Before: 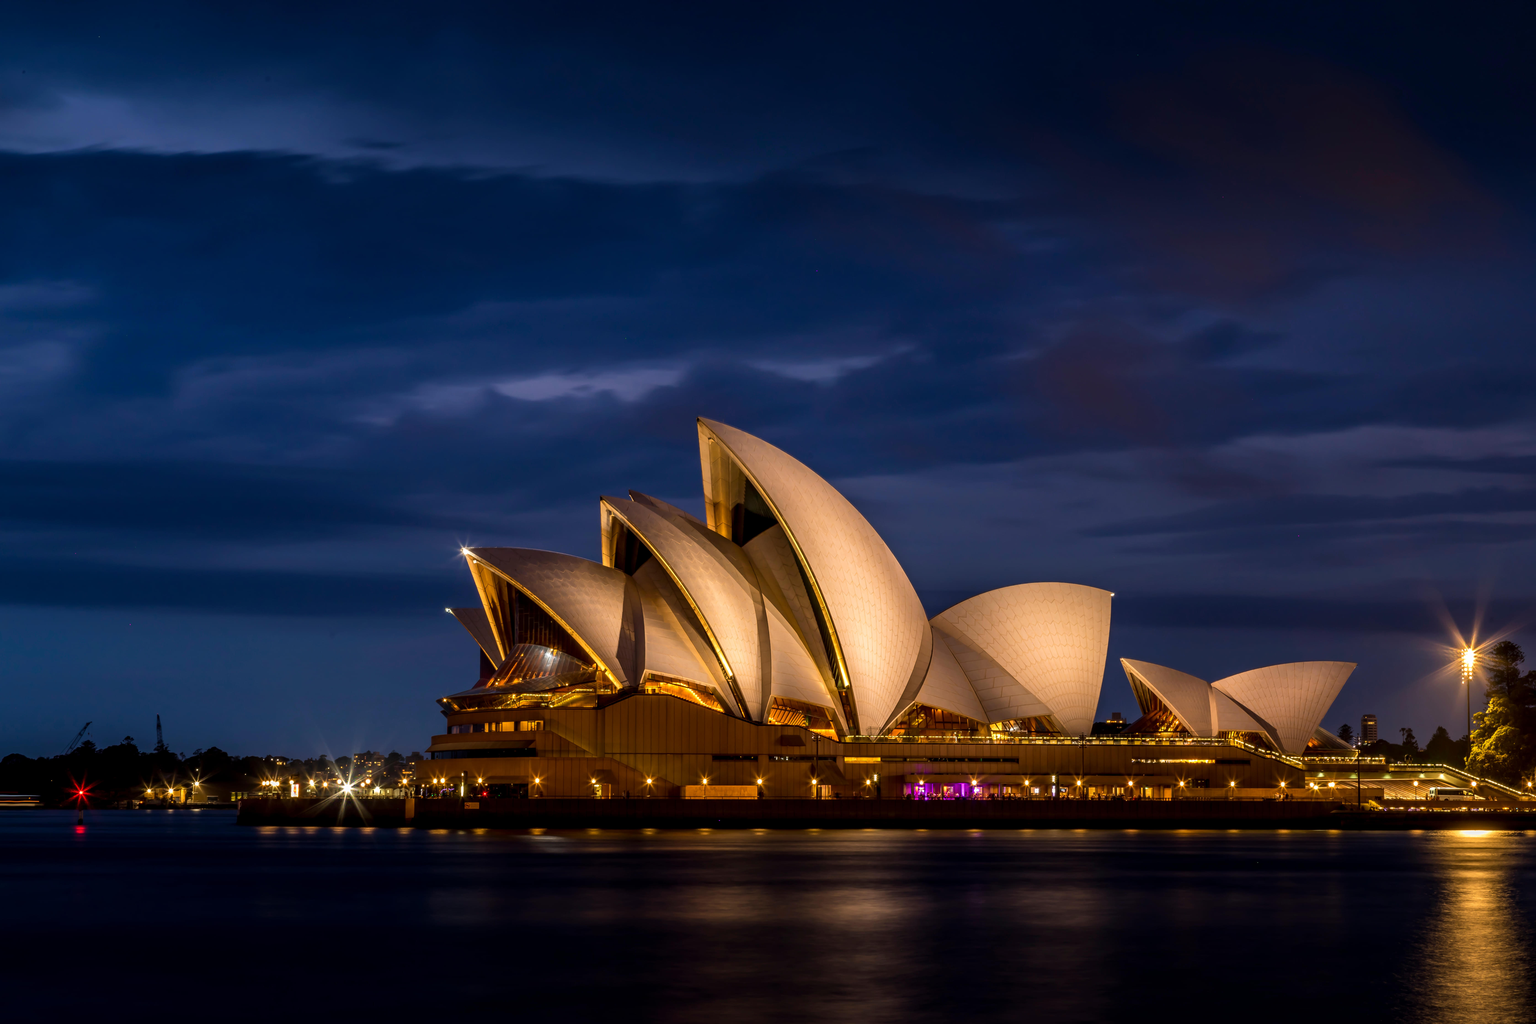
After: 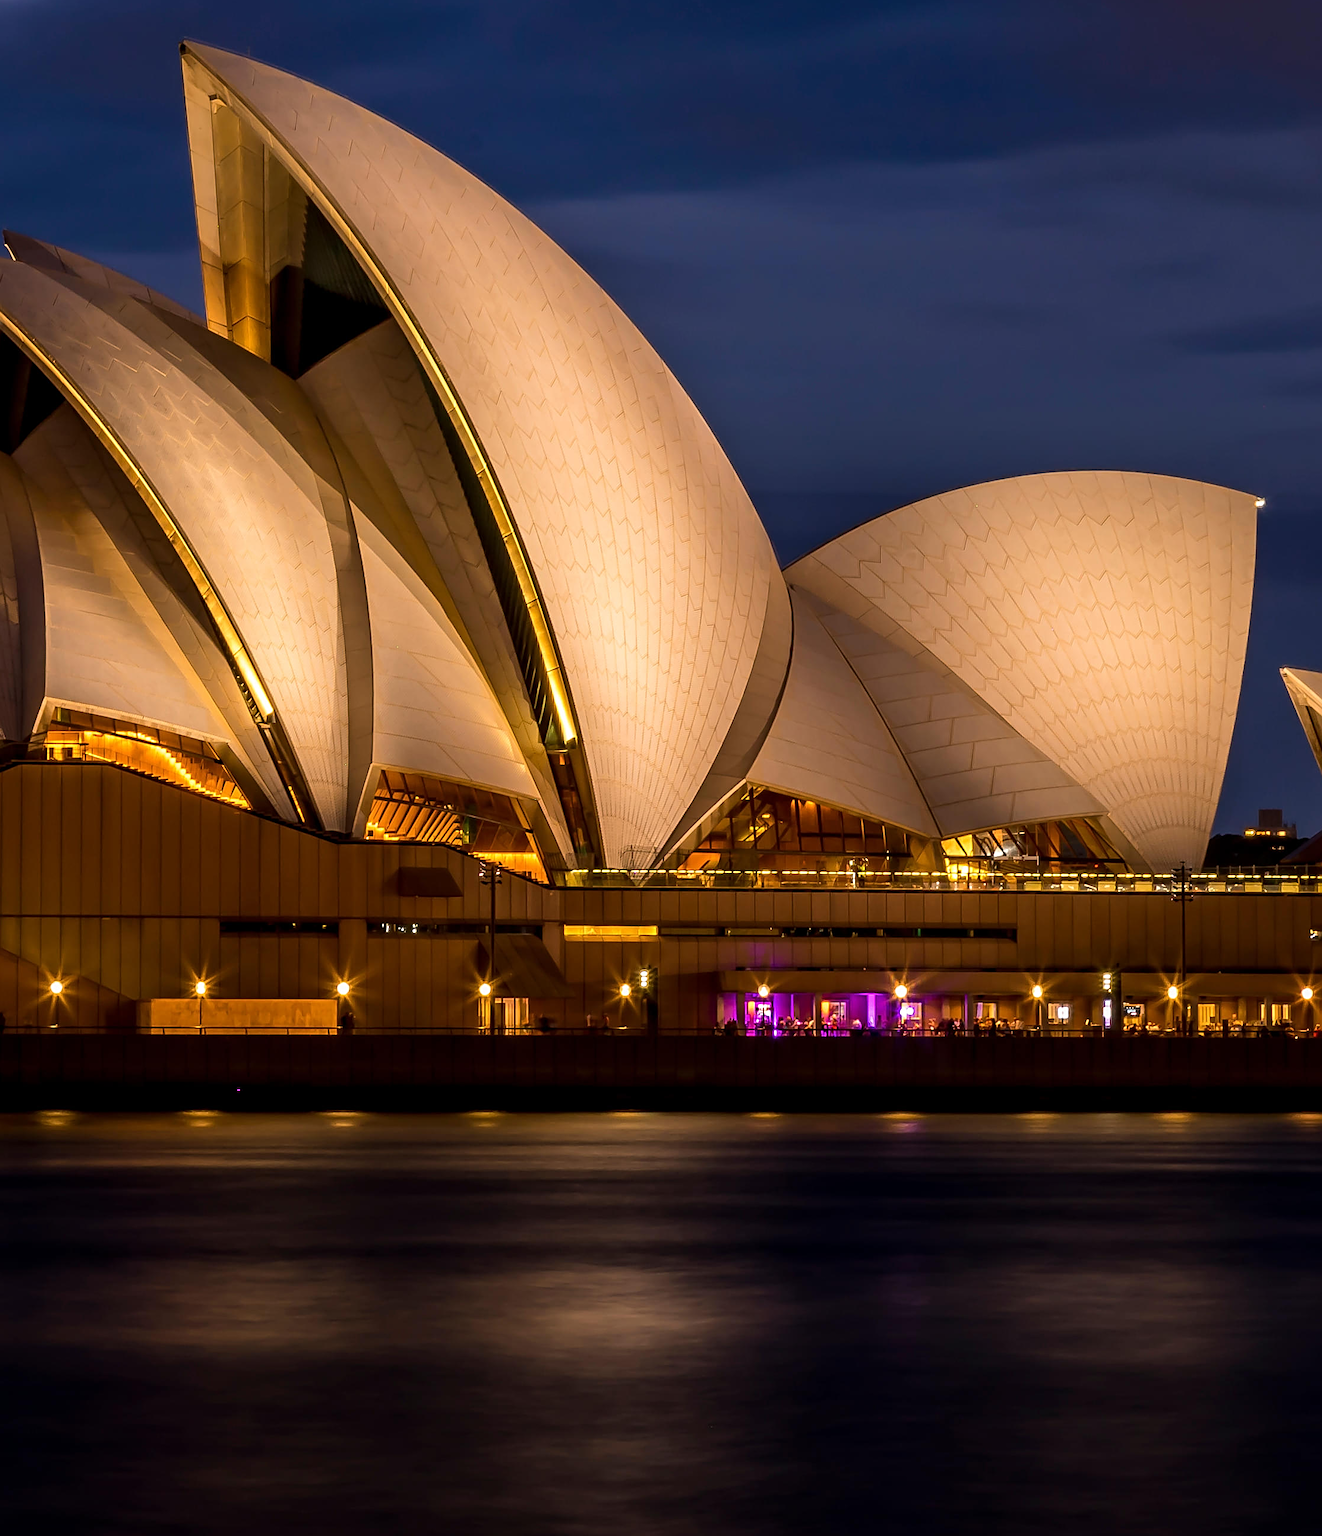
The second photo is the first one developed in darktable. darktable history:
sharpen: on, module defaults
crop: left 40.878%, top 39.176%, right 25.993%, bottom 3.081%
